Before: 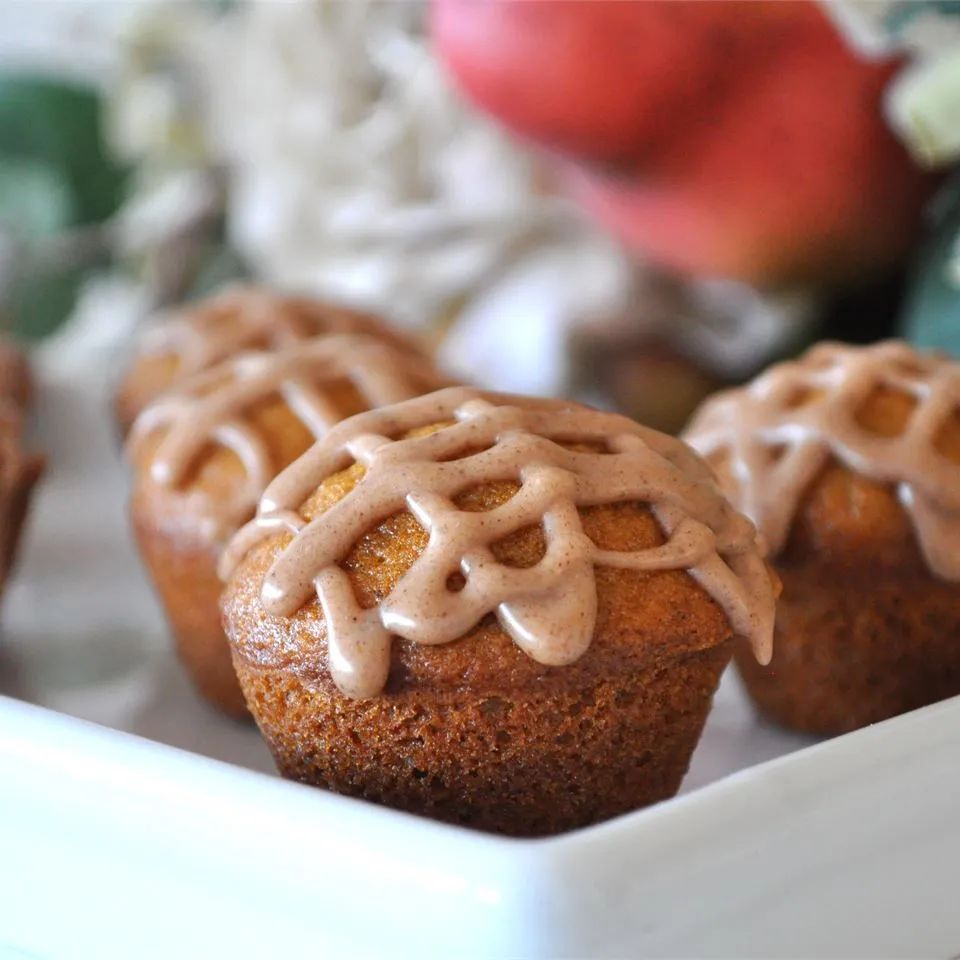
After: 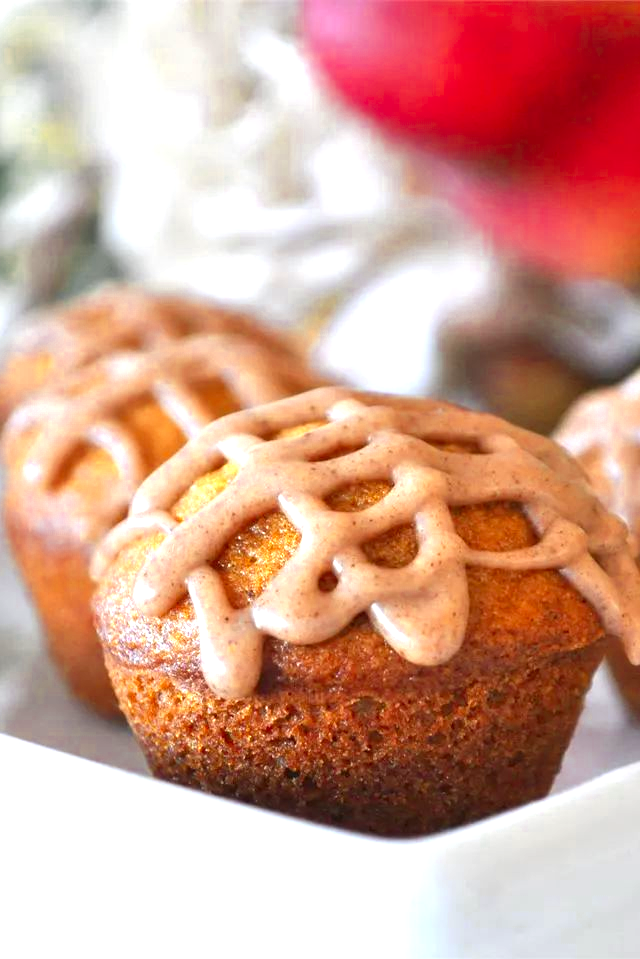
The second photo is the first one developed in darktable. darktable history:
exposure: black level correction 0, exposure 0.692 EV, compensate highlight preservation false
crop and rotate: left 13.384%, right 19.927%
color zones: curves: ch0 [(0.004, 0.305) (0.261, 0.623) (0.389, 0.399) (0.708, 0.571) (0.947, 0.34)]; ch1 [(0.025, 0.645) (0.229, 0.584) (0.326, 0.551) (0.484, 0.262) (0.757, 0.643)]
